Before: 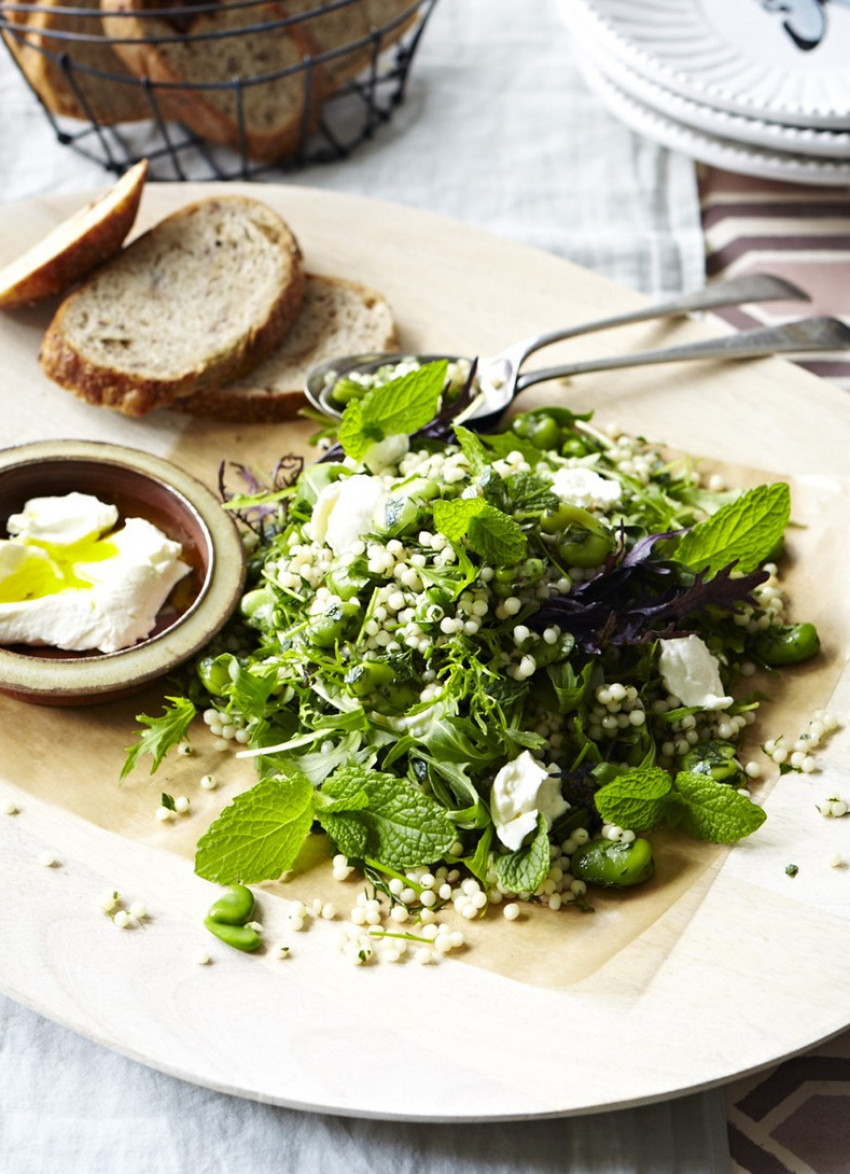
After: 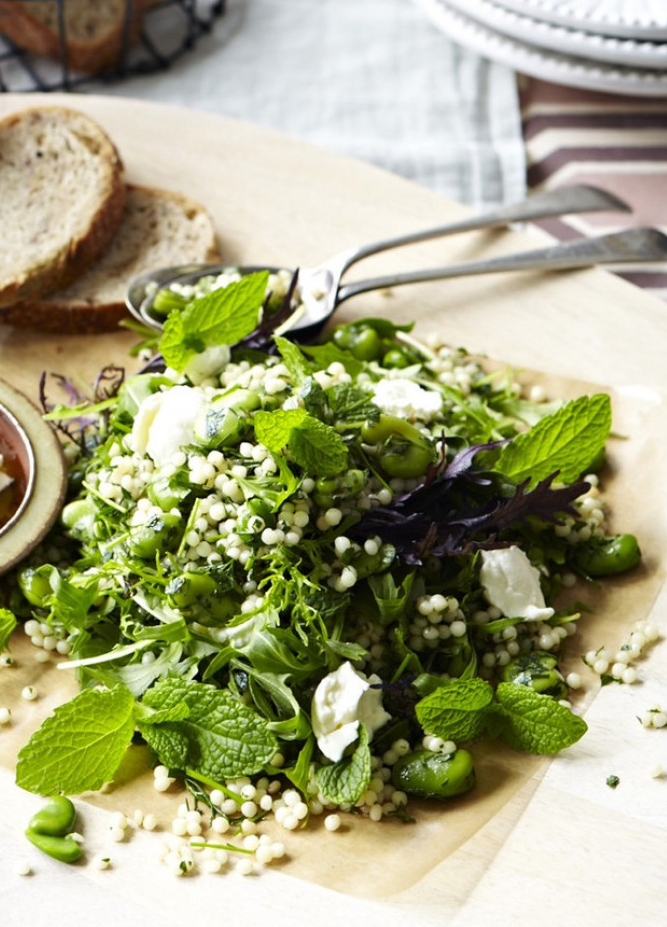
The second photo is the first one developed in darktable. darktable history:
crop and rotate: left 21.092%, top 7.732%, right 0.43%, bottom 13.281%
